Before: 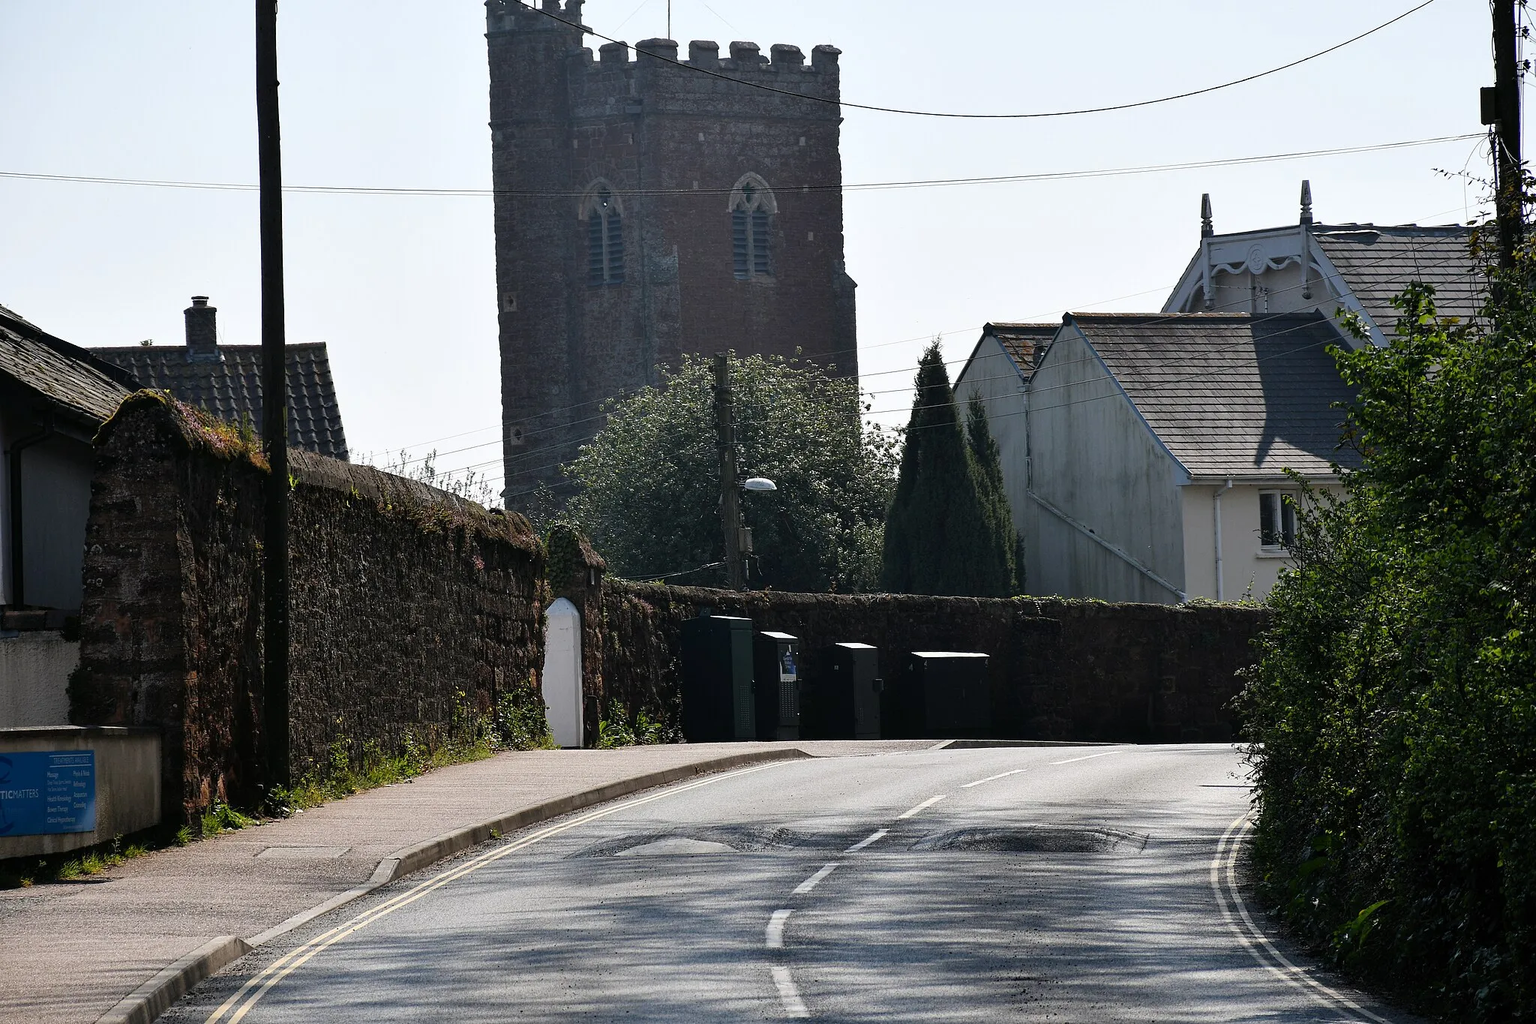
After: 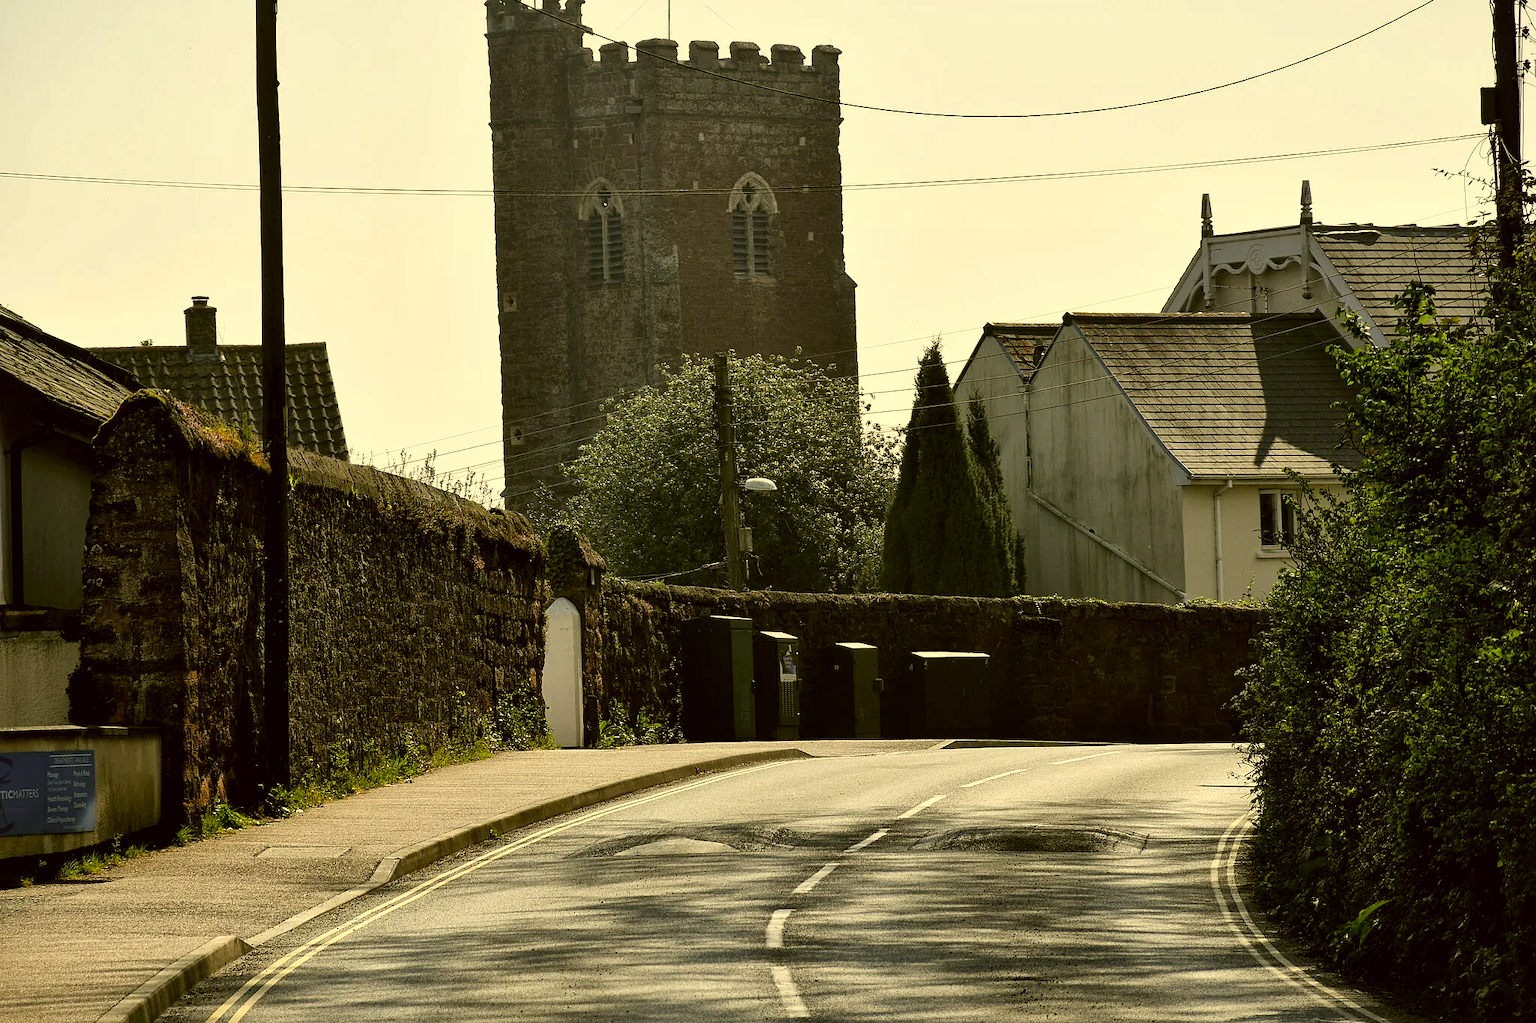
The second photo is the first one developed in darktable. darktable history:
local contrast: mode bilateral grid, contrast 20, coarseness 50, detail 161%, midtone range 0.2
color correction: highlights a* 0.107, highlights b* 29.29, shadows a* -0.281, shadows b* 21.52
